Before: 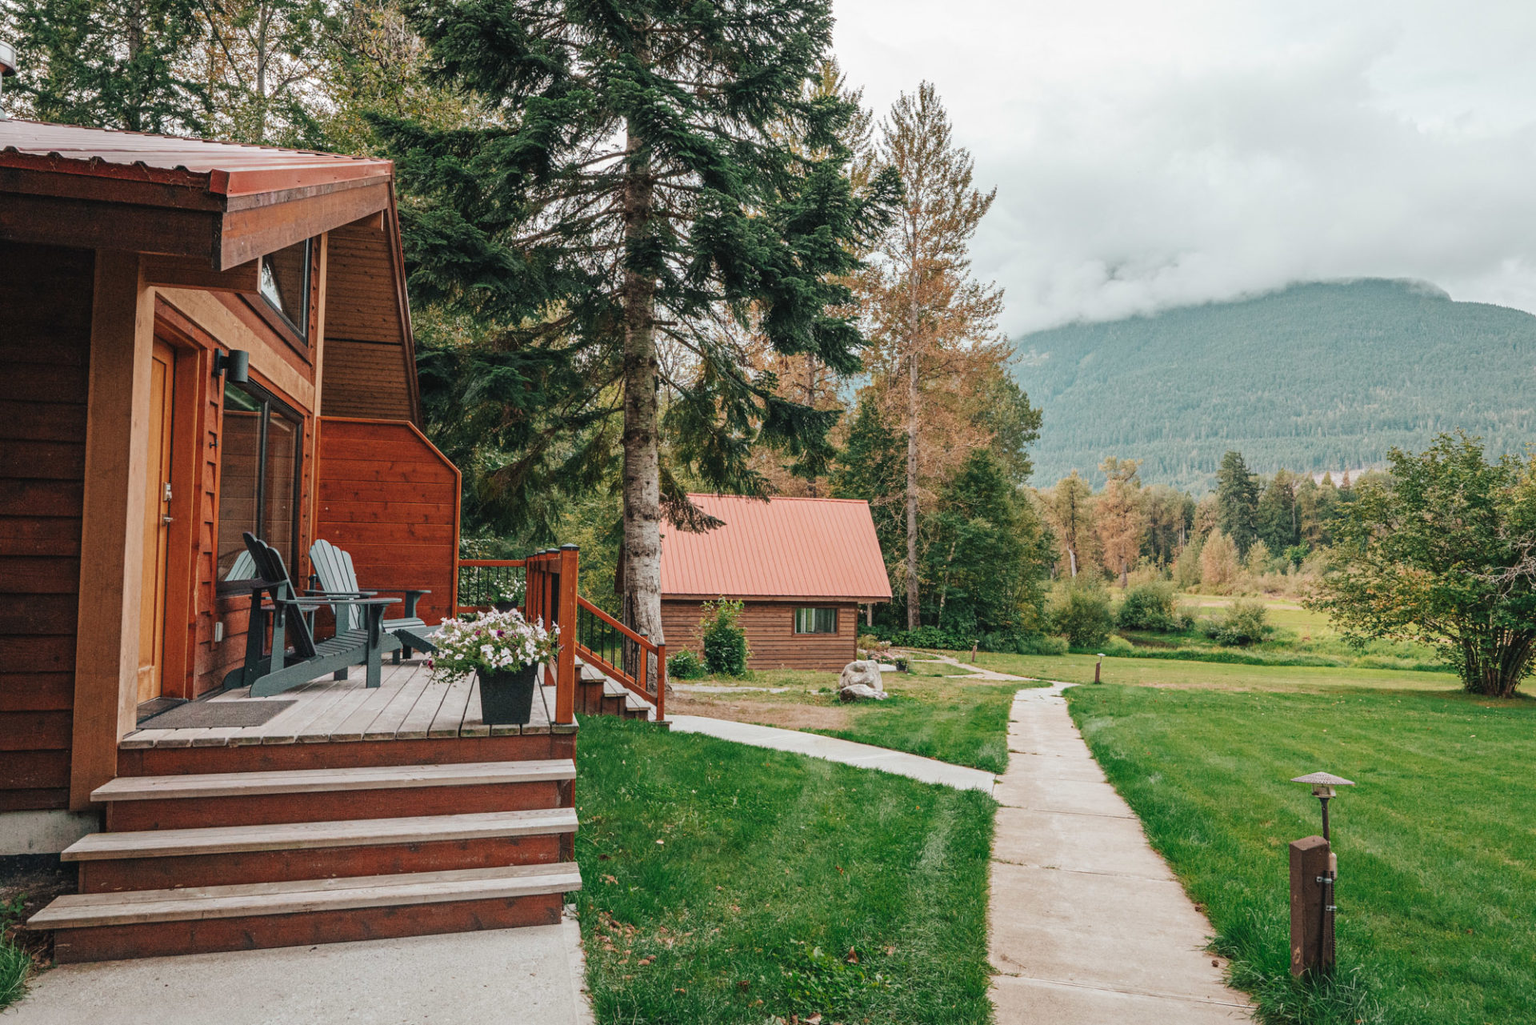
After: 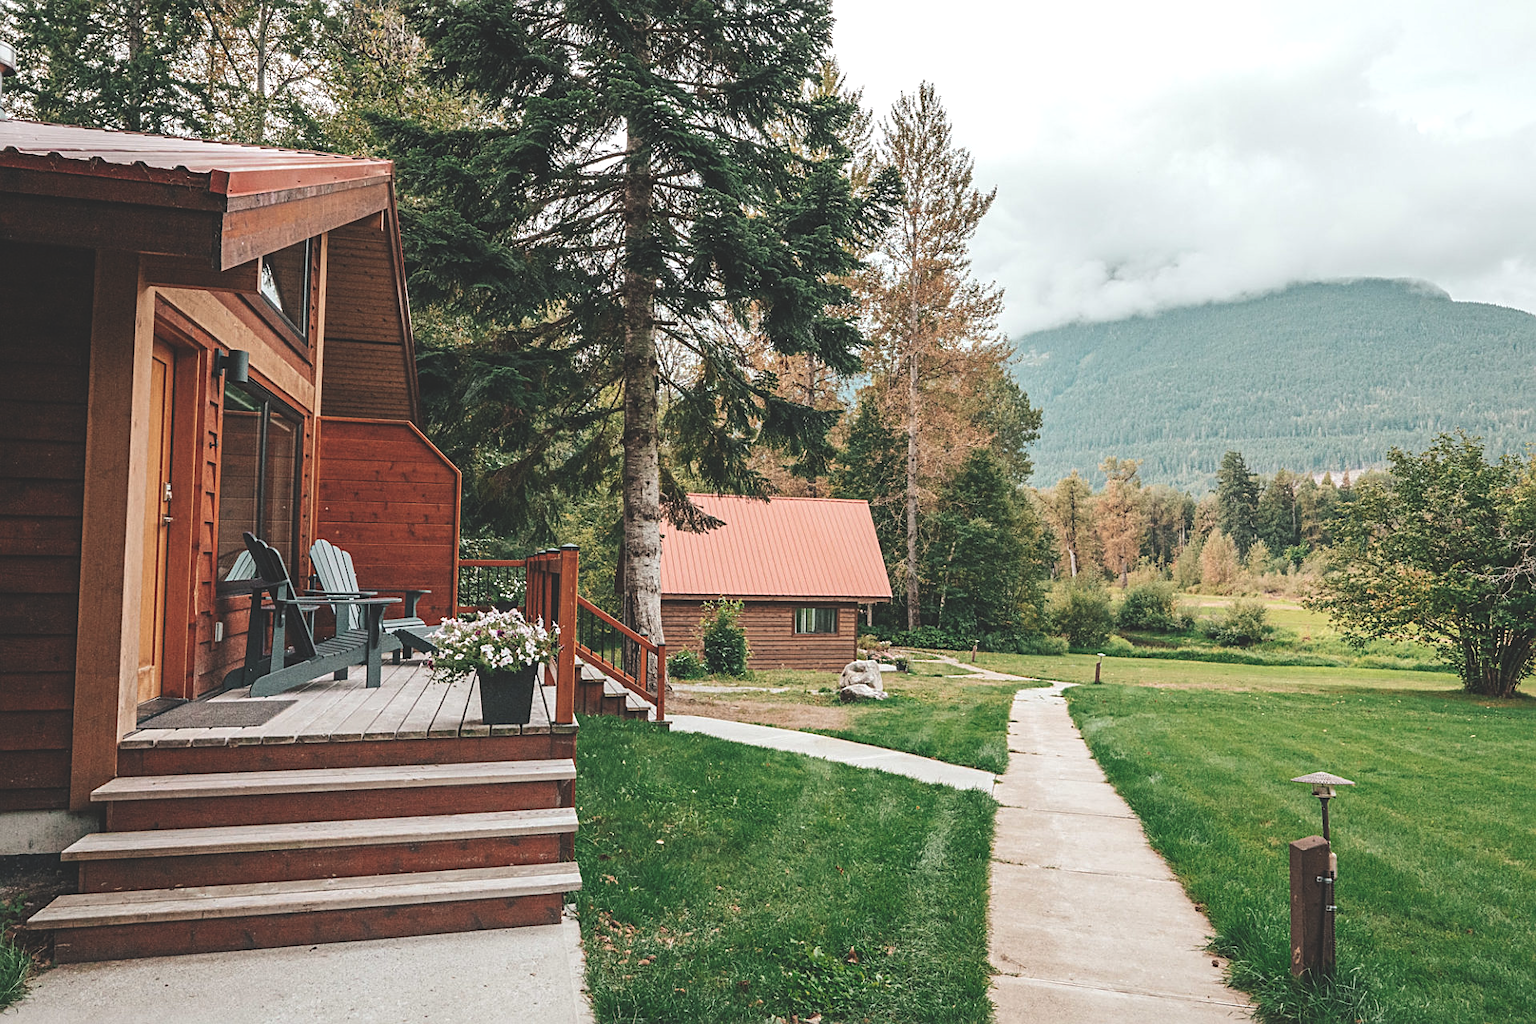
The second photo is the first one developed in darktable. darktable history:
tone equalizer: -8 EV -0.417 EV, -7 EV -0.389 EV, -6 EV -0.333 EV, -5 EV -0.222 EV, -3 EV 0.222 EV, -2 EV 0.333 EV, -1 EV 0.389 EV, +0 EV 0.417 EV, edges refinement/feathering 500, mask exposure compensation -1.57 EV, preserve details no
exposure: black level correction -0.025, exposure -0.117 EV, compensate highlight preservation false
sharpen: on, module defaults
